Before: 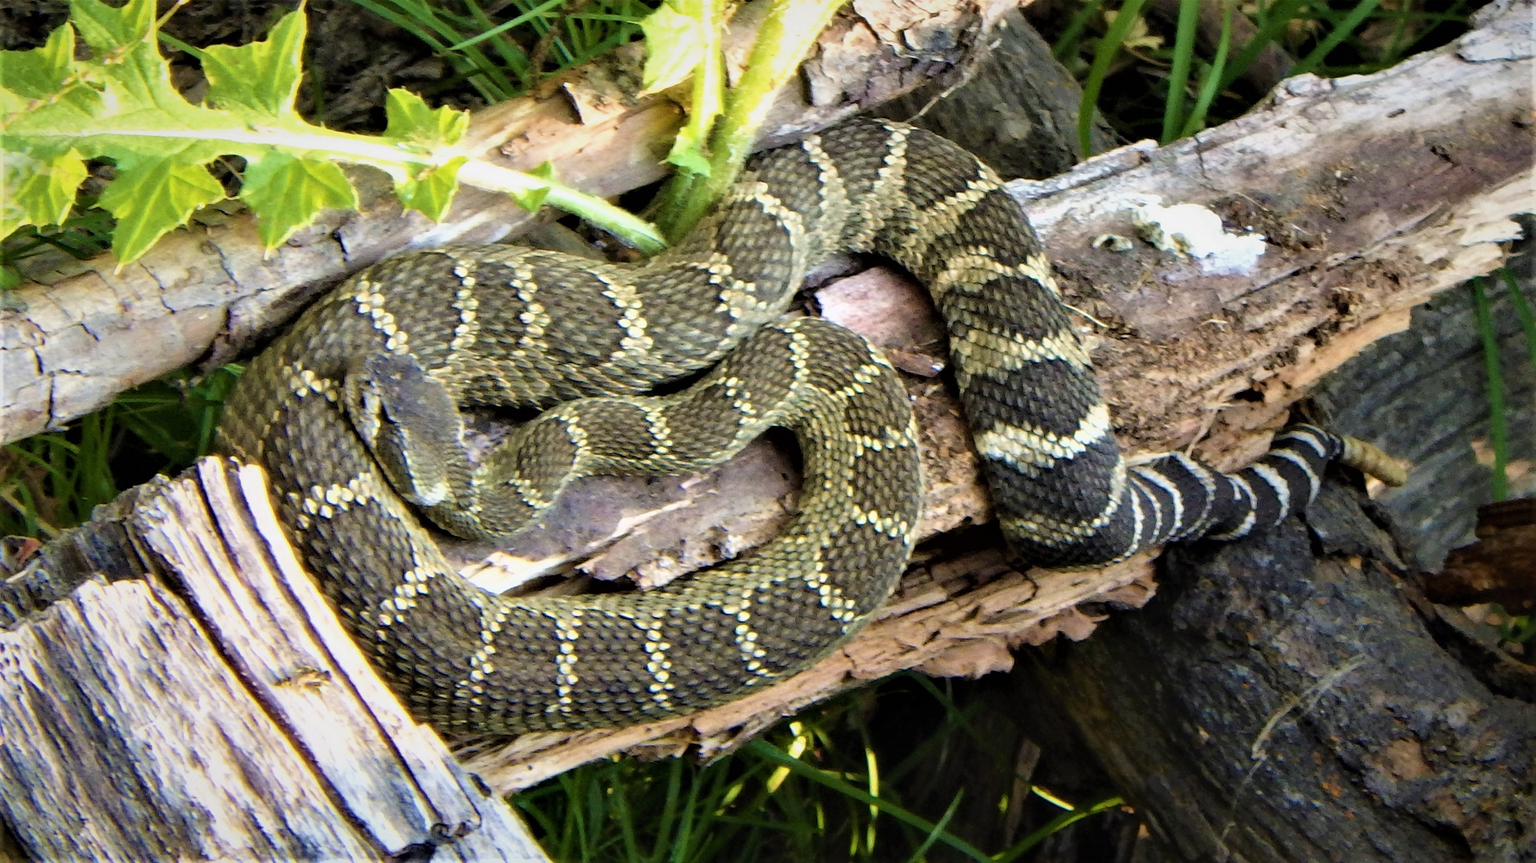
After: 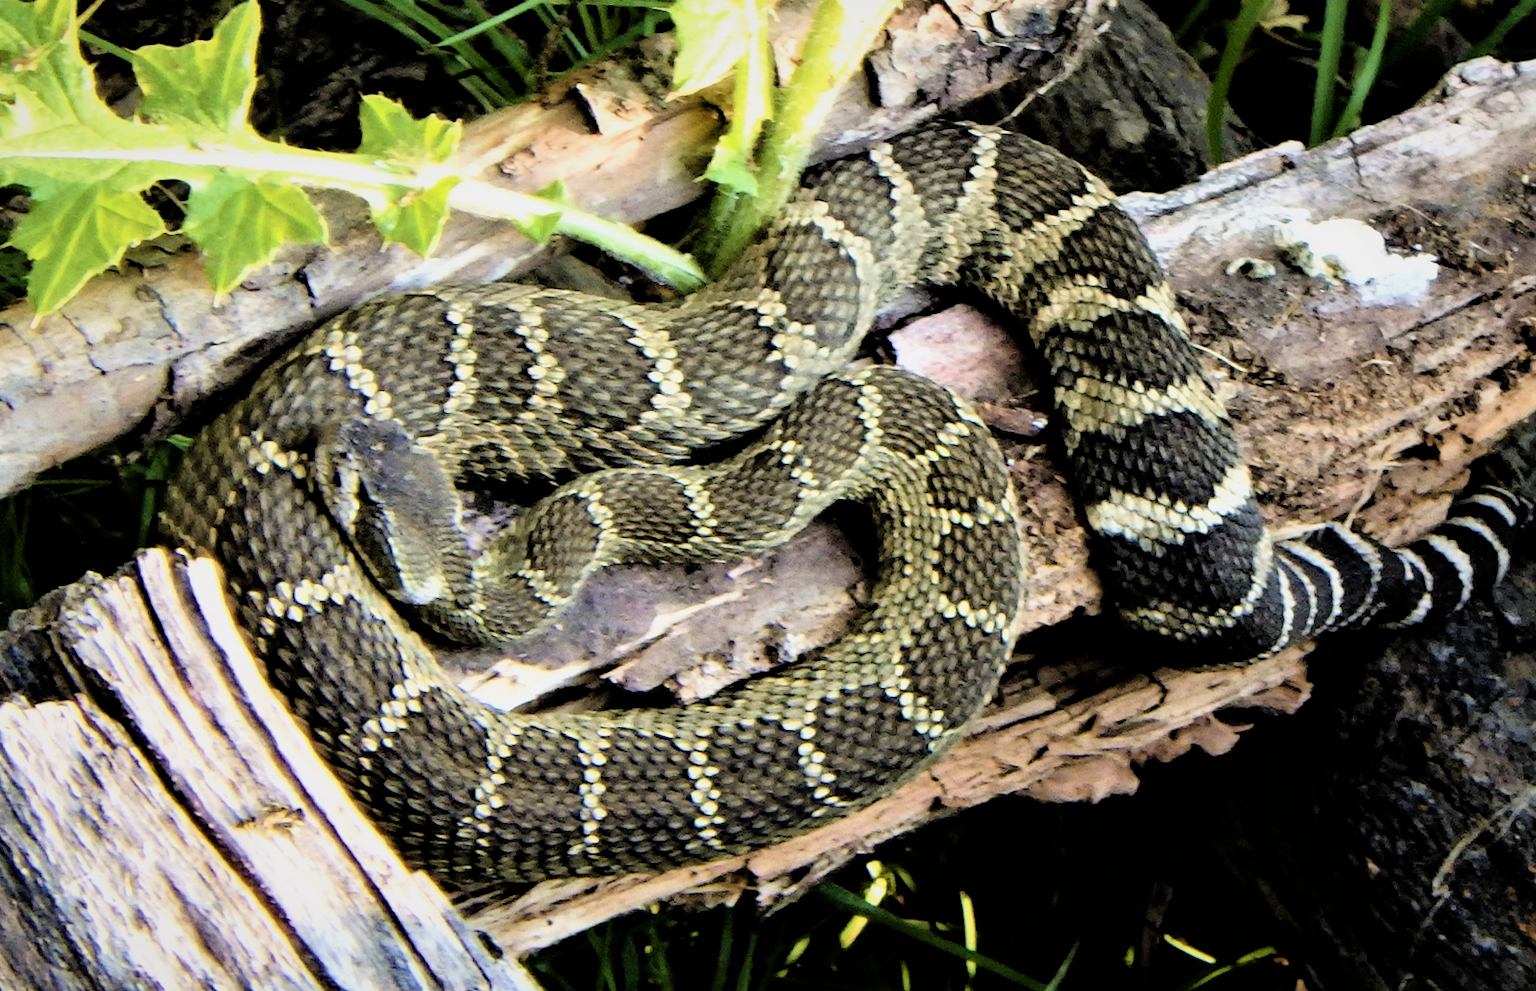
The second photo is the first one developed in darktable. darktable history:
filmic rgb: black relative exposure -4 EV, white relative exposure 3 EV, hardness 3.02, contrast 1.4
crop and rotate: angle 1°, left 4.281%, top 0.642%, right 11.383%, bottom 2.486%
